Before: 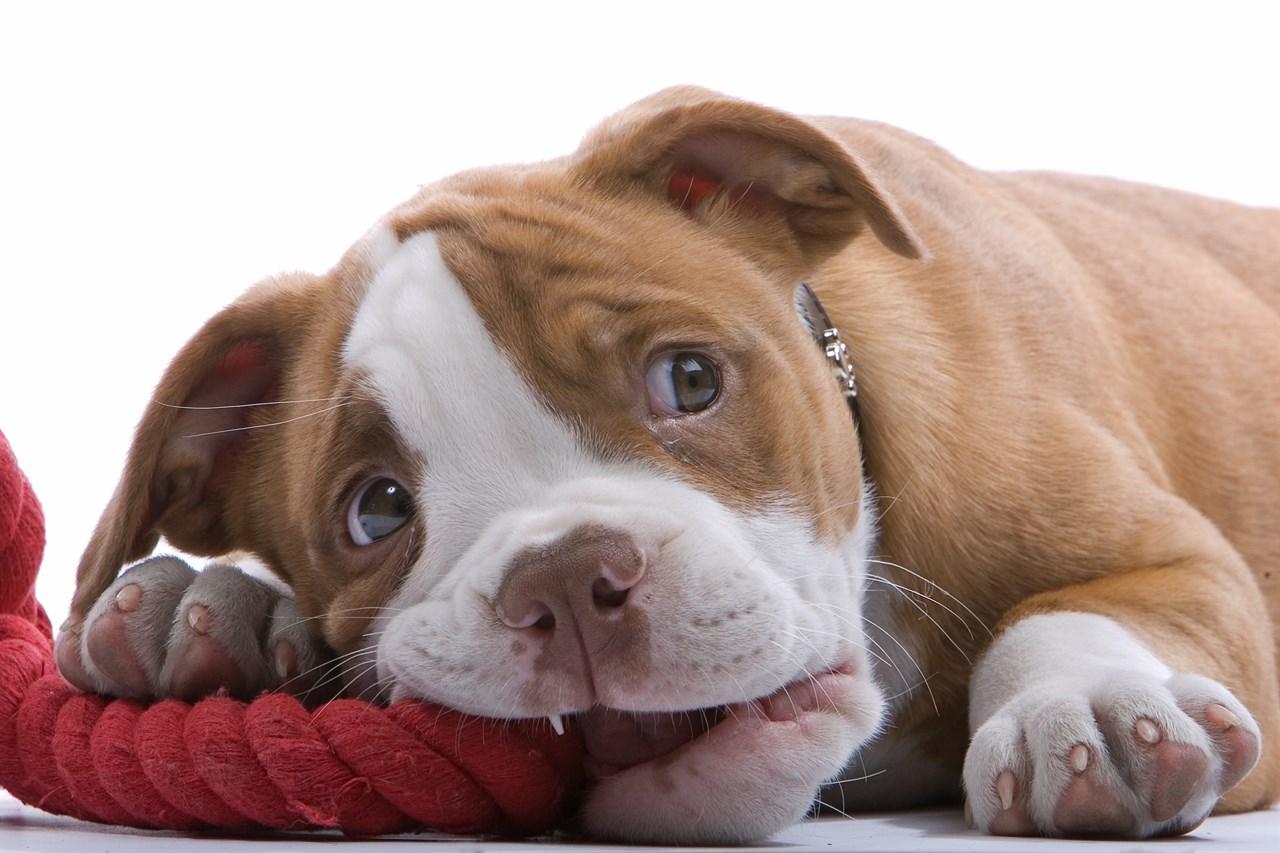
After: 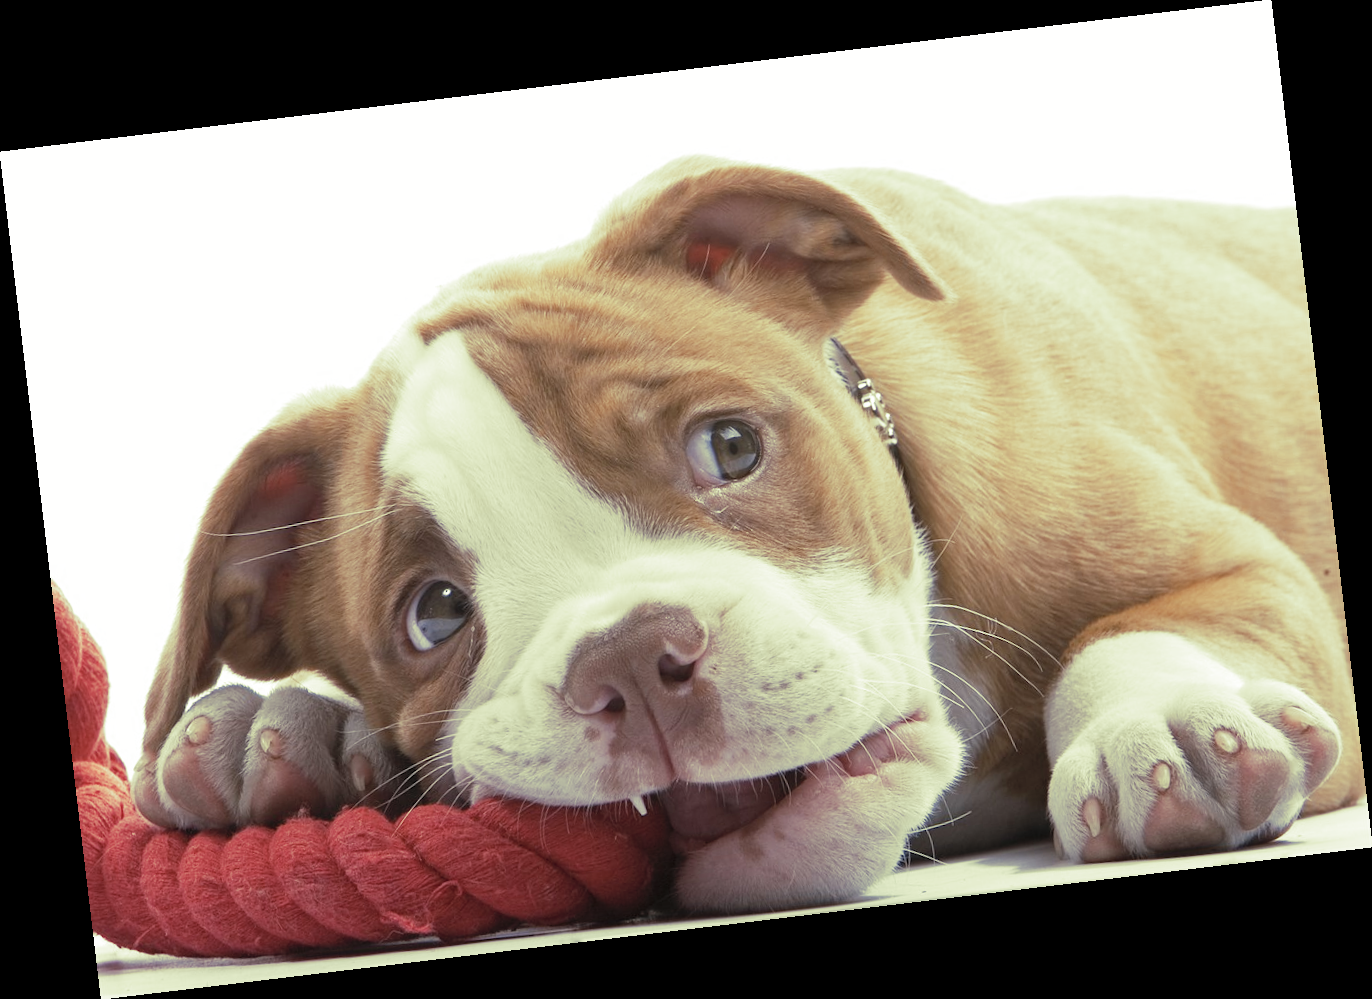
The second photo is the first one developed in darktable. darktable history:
contrast brightness saturation: contrast 0.14, brightness 0.21
rotate and perspective: rotation -6.83°, automatic cropping off
split-toning: shadows › hue 290.82°, shadows › saturation 0.34, highlights › saturation 0.38, balance 0, compress 50%
